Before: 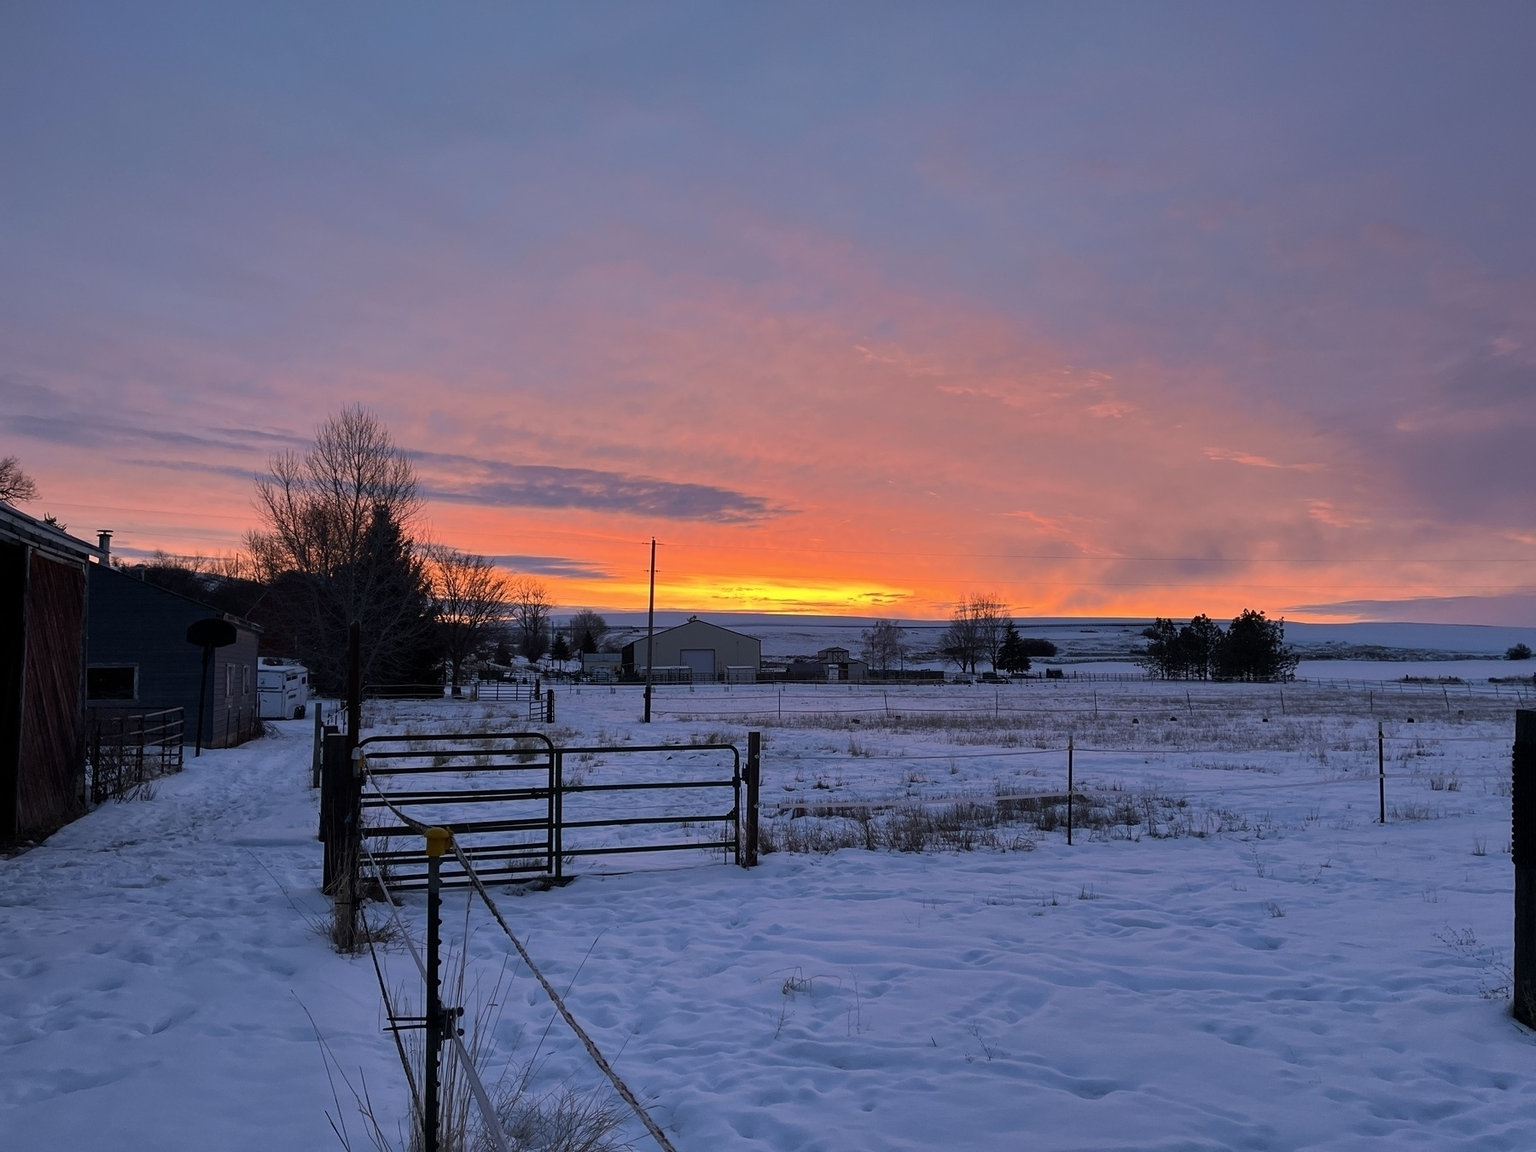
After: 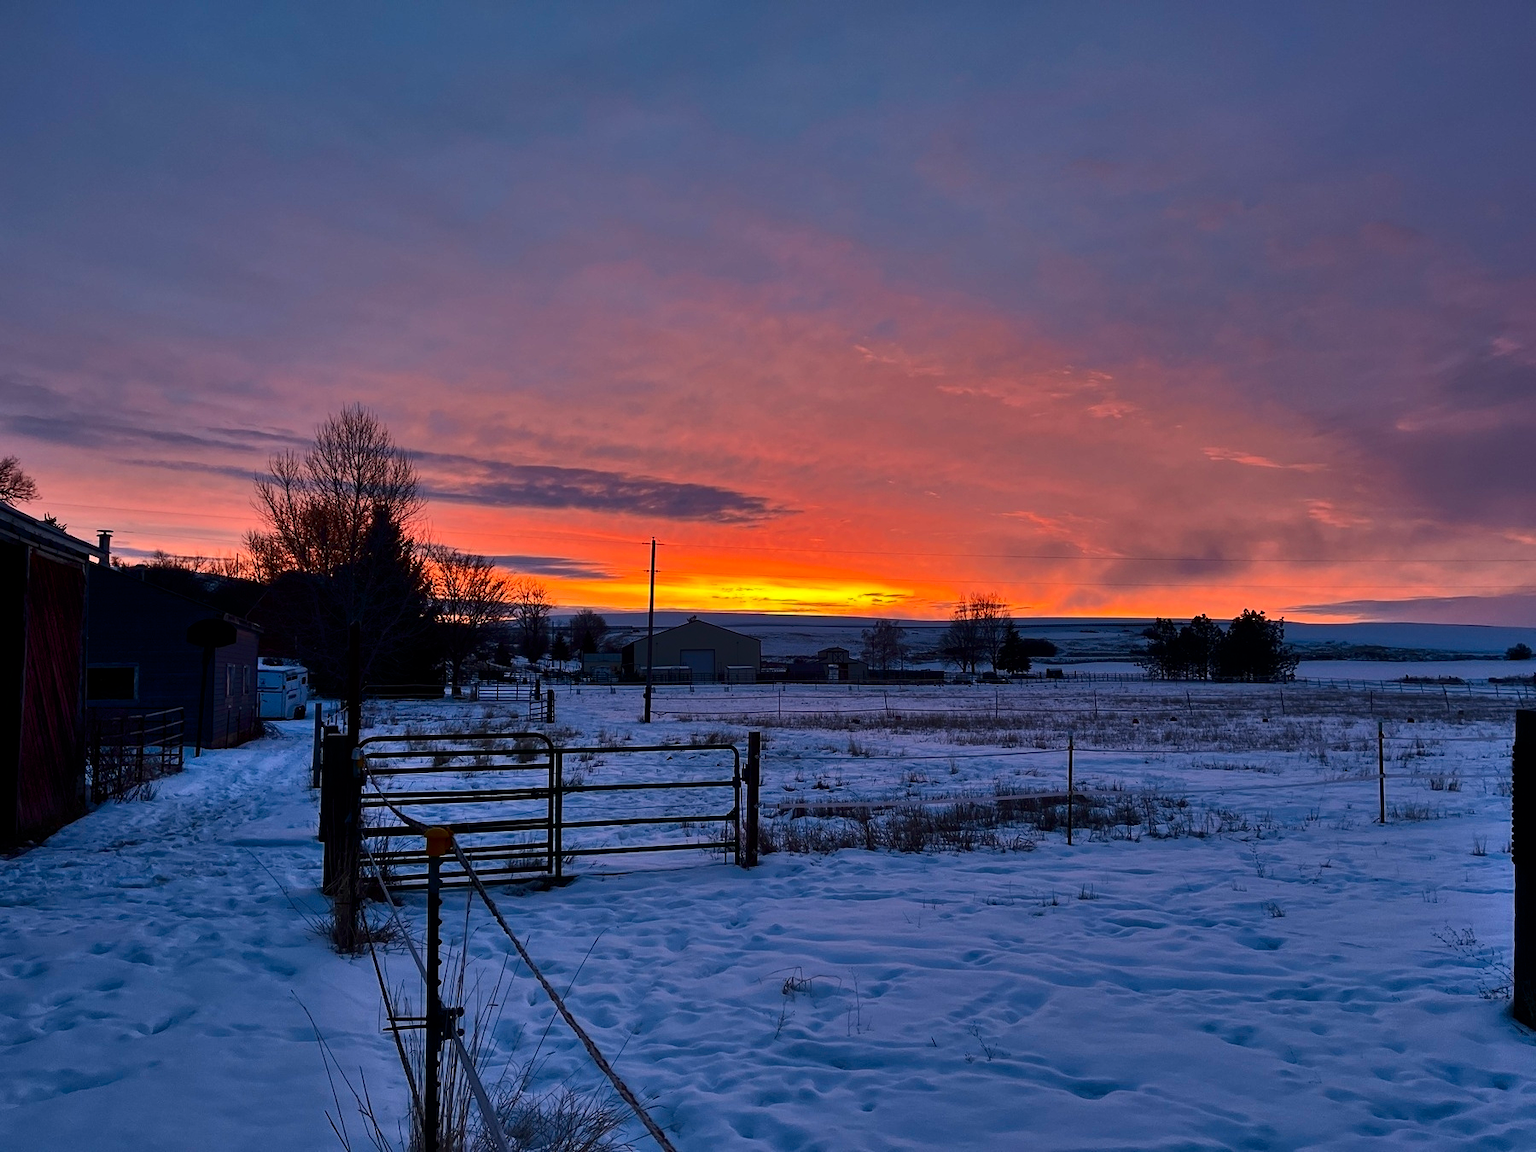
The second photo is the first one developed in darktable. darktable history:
contrast brightness saturation: contrast 0.19, brightness -0.24, saturation 0.11
shadows and highlights: highlights color adjustment 0%, low approximation 0.01, soften with gaussian
